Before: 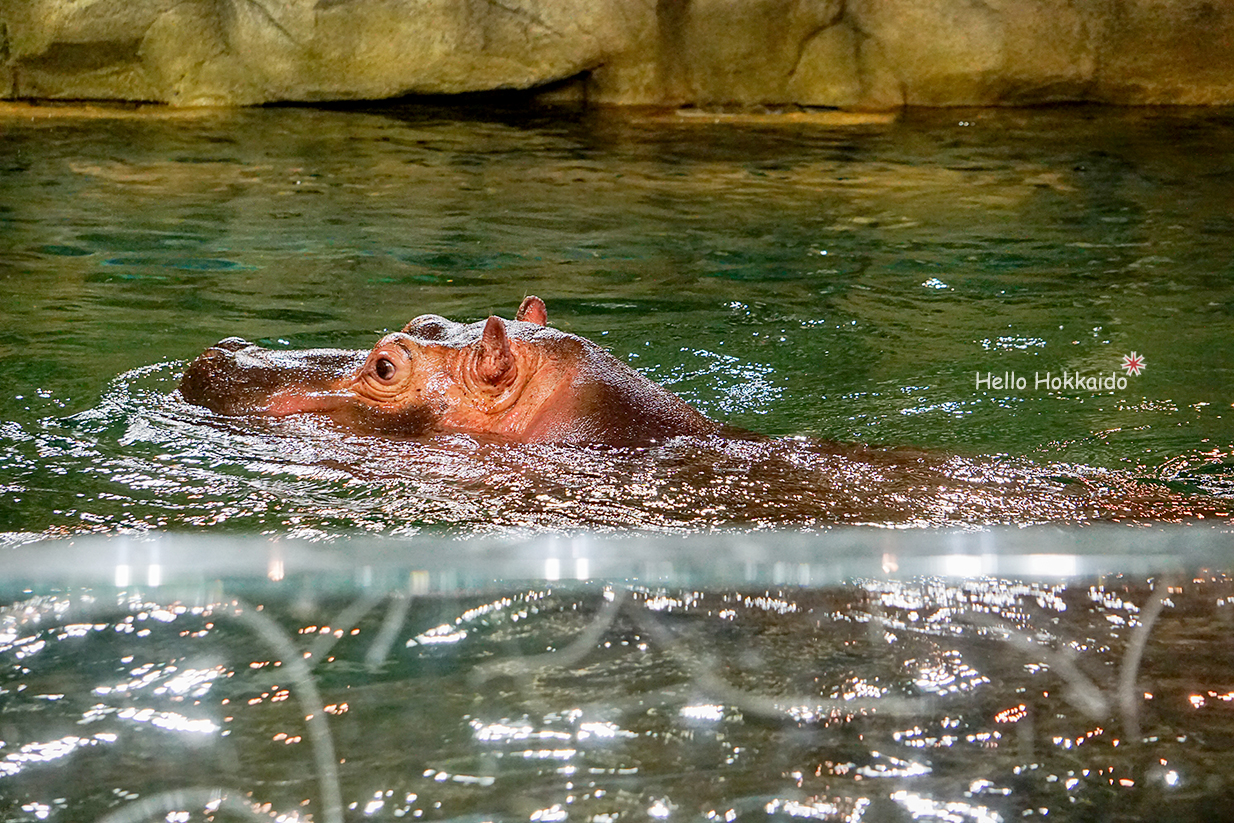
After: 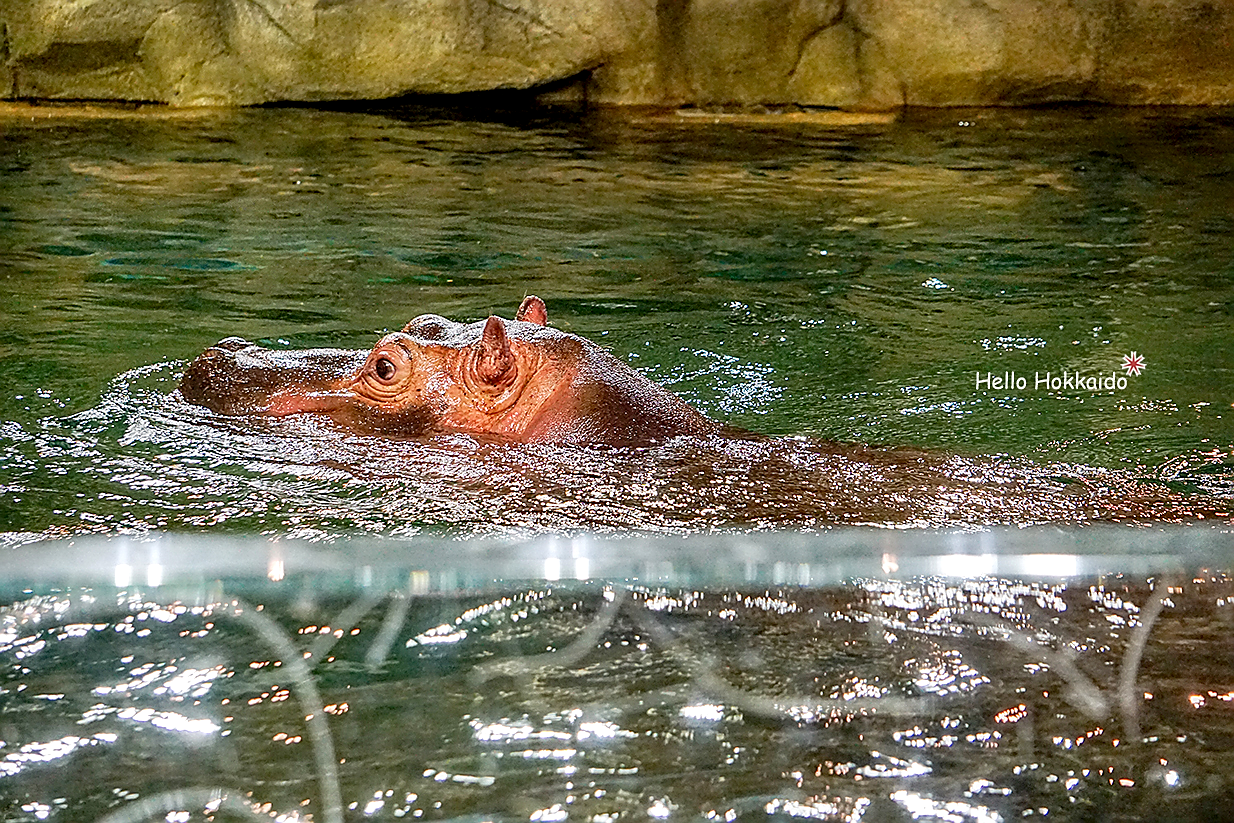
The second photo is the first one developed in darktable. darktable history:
haze removal: compatibility mode true, adaptive false
sharpen: radius 1.4, amount 1.25, threshold 0.7
local contrast: on, module defaults
